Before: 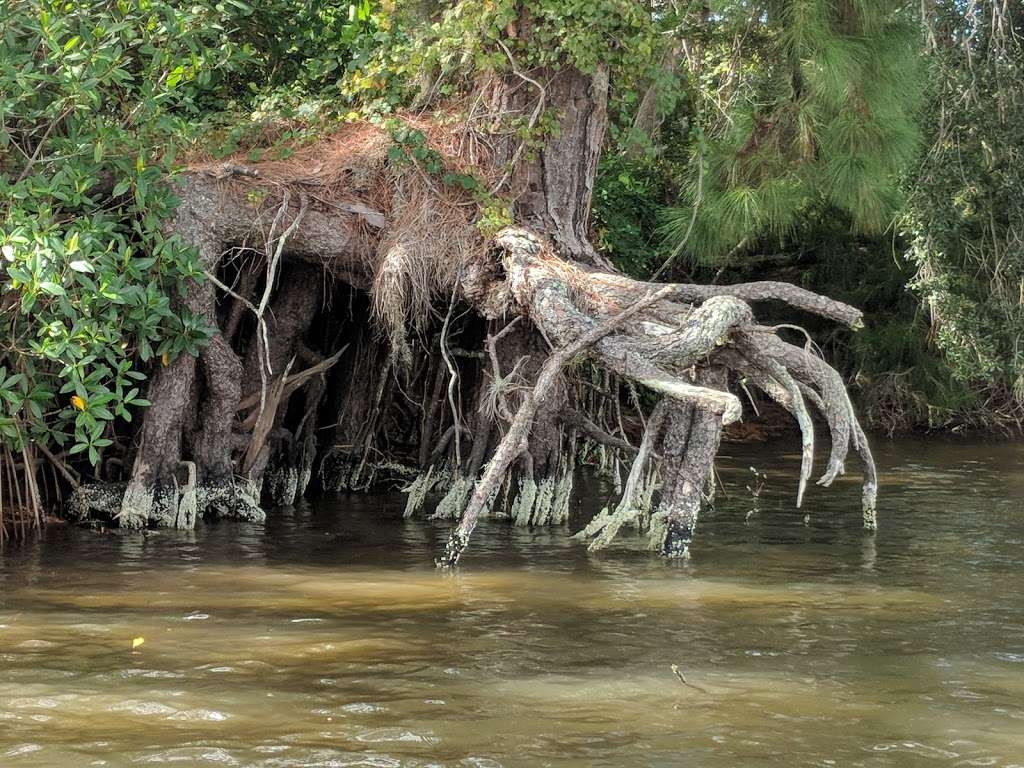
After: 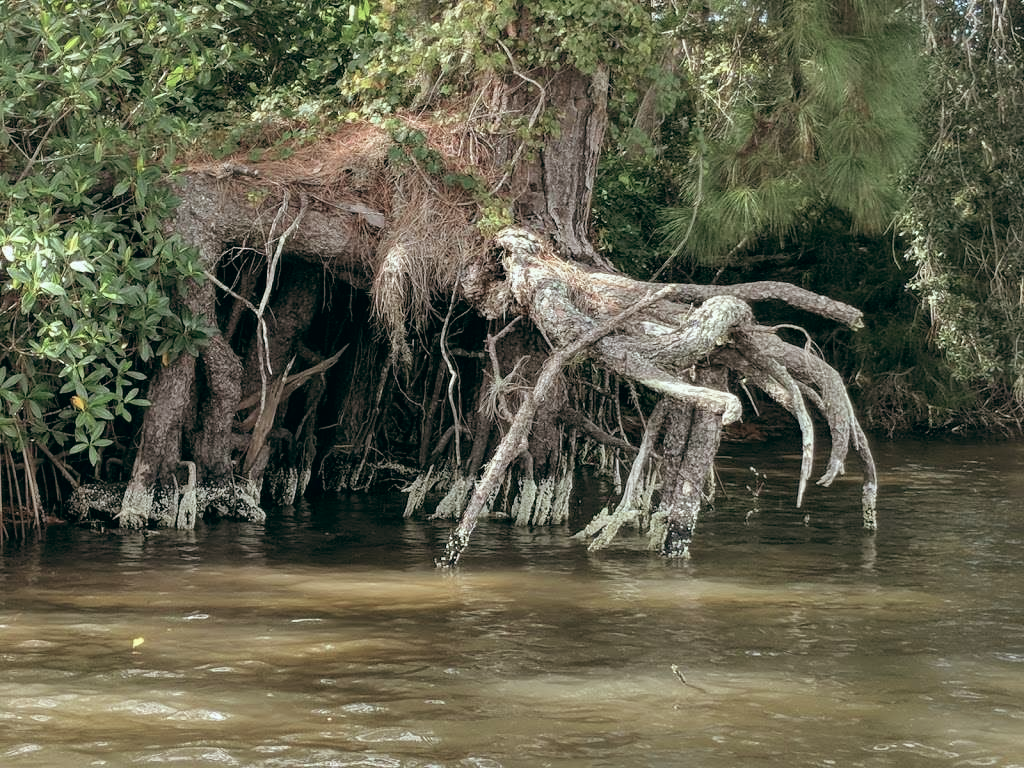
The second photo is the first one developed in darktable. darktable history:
color balance: lift [1, 0.994, 1.002, 1.006], gamma [0.957, 1.081, 1.016, 0.919], gain [0.97, 0.972, 1.01, 1.028], input saturation 91.06%, output saturation 79.8%
exposure: compensate highlight preservation false
